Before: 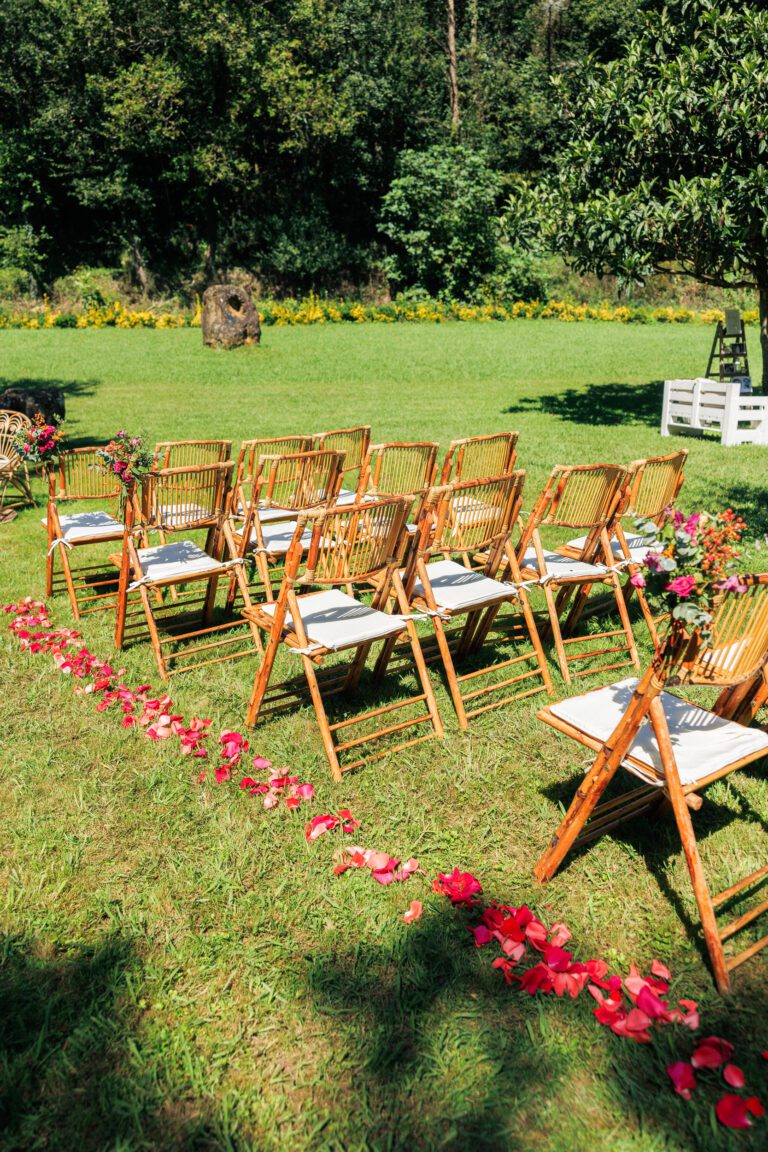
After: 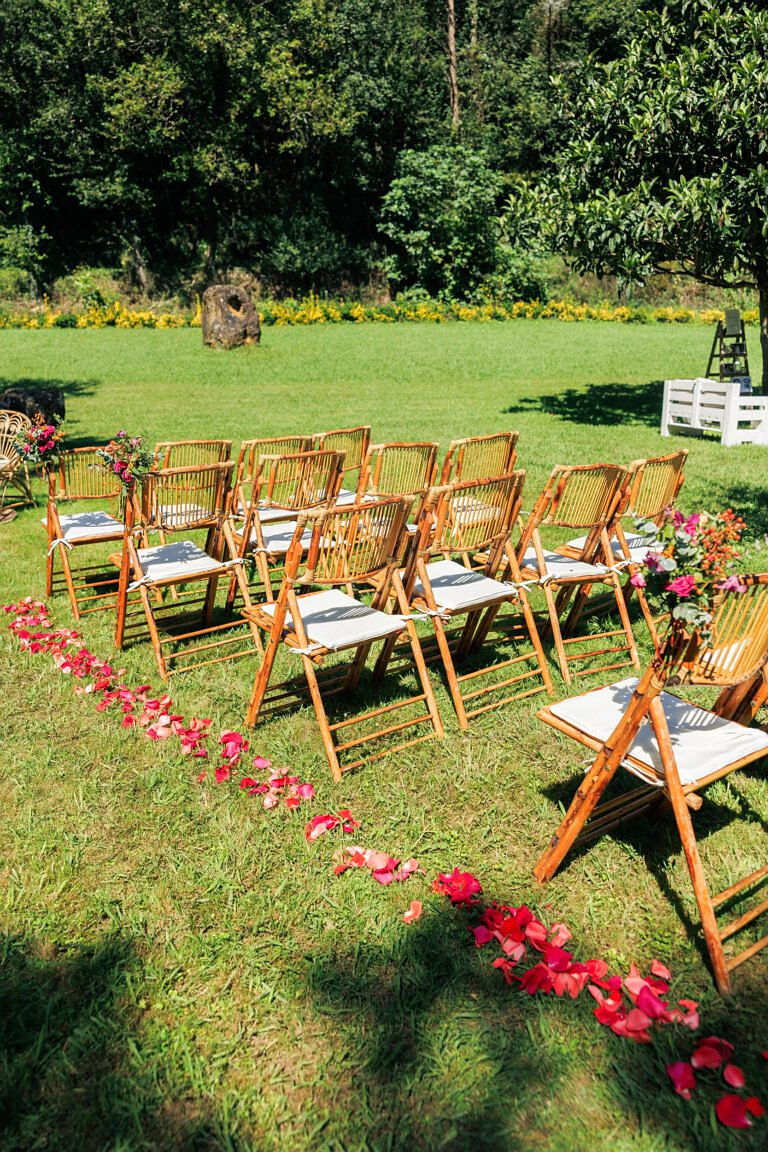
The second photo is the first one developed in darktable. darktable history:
white balance: emerald 1
sharpen: radius 1, threshold 1
